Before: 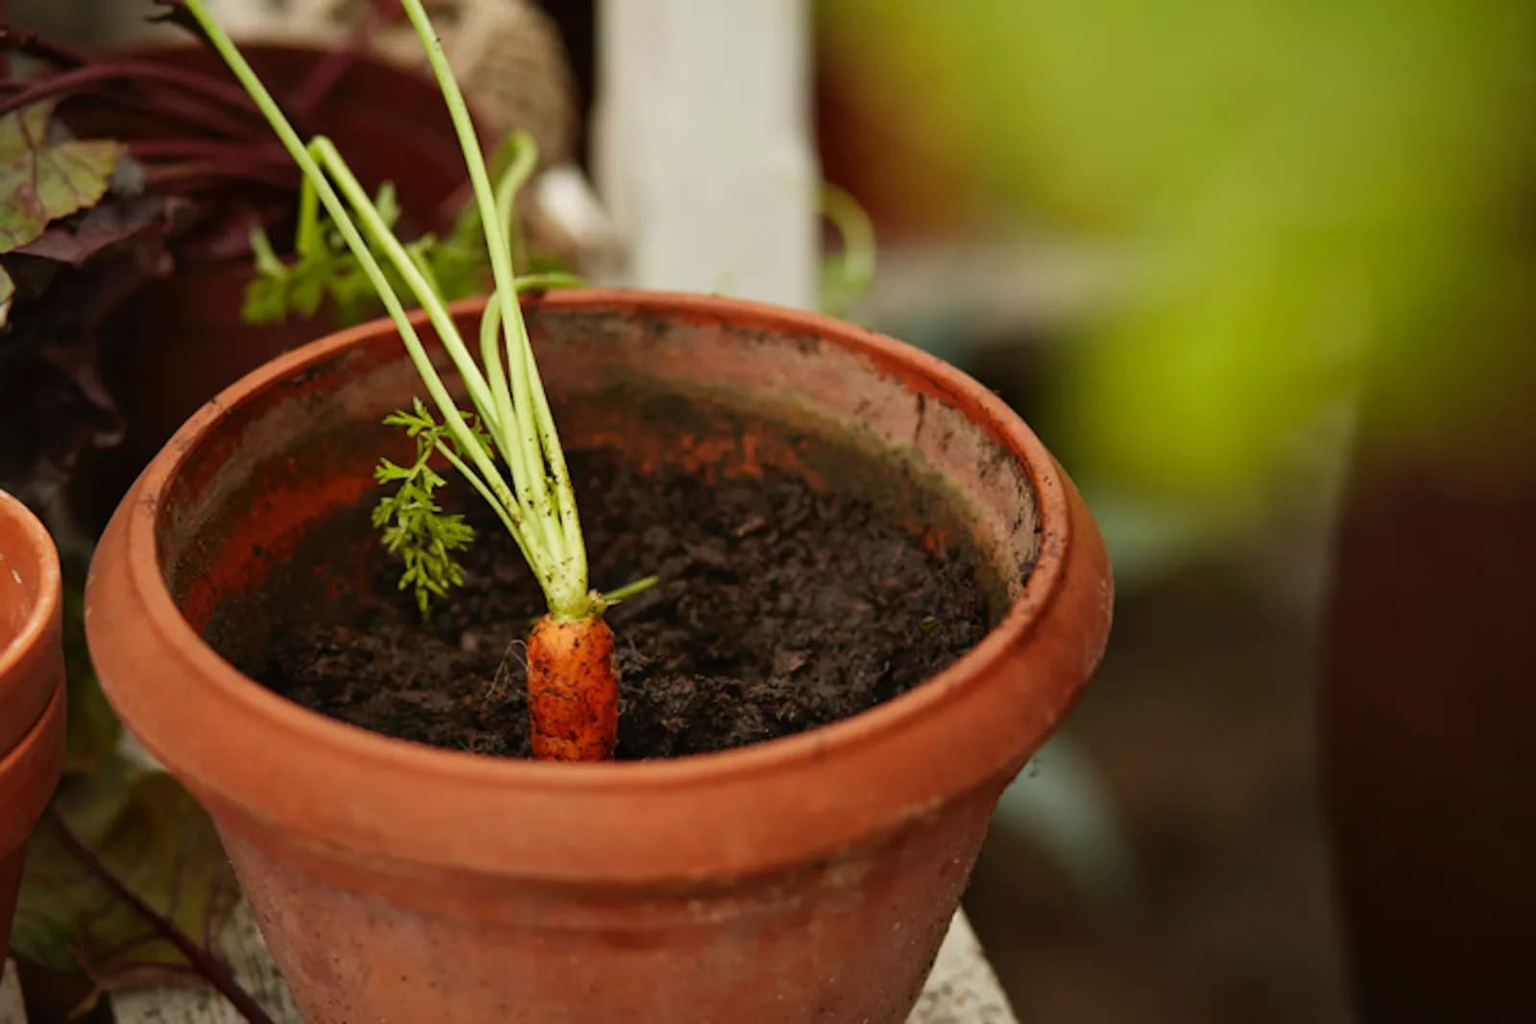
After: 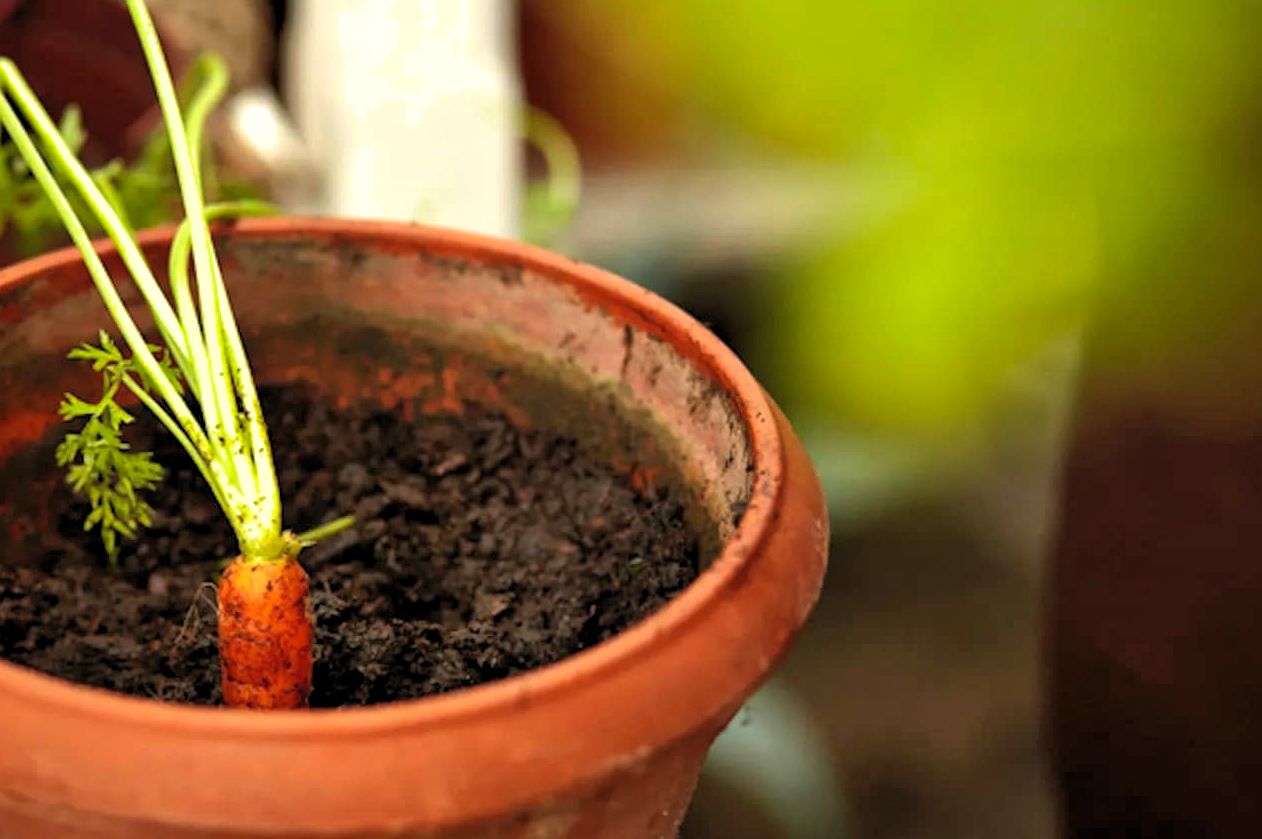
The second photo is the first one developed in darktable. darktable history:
shadows and highlights: on, module defaults
levels: levels [0.055, 0.477, 0.9]
crop and rotate: left 20.74%, top 7.912%, right 0.375%, bottom 13.378%
contrast brightness saturation: contrast 0.2, brightness 0.15, saturation 0.14
tone equalizer: on, module defaults
